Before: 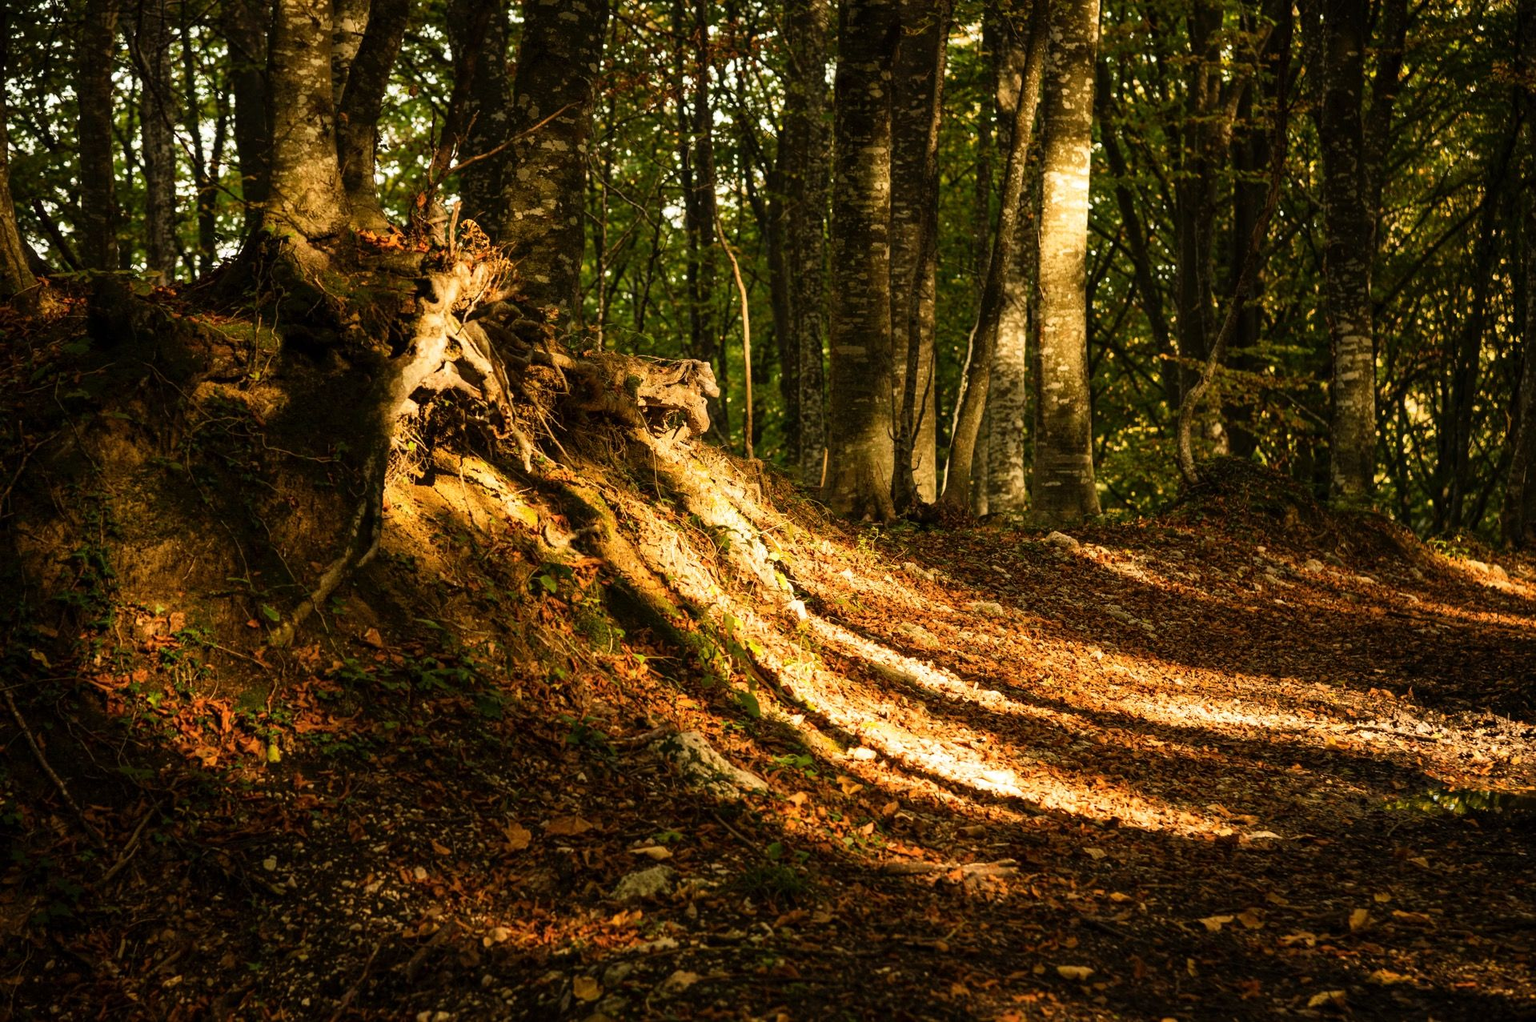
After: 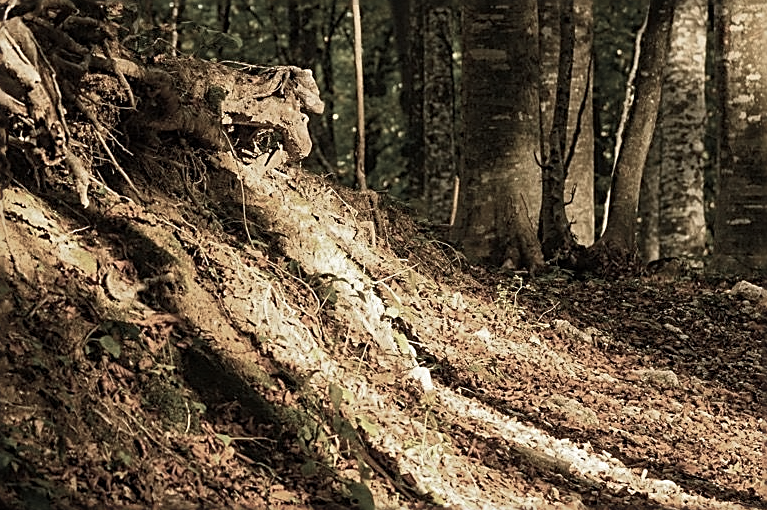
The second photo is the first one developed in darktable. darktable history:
sharpen: amount 0.901
crop: left 30%, top 30%, right 30%, bottom 30%
tone equalizer: on, module defaults
color zones: curves: ch0 [(0, 0.613) (0.01, 0.613) (0.245, 0.448) (0.498, 0.529) (0.642, 0.665) (0.879, 0.777) (0.99, 0.613)]; ch1 [(0, 0.035) (0.121, 0.189) (0.259, 0.197) (0.415, 0.061) (0.589, 0.022) (0.732, 0.022) (0.857, 0.026) (0.991, 0.053)]
